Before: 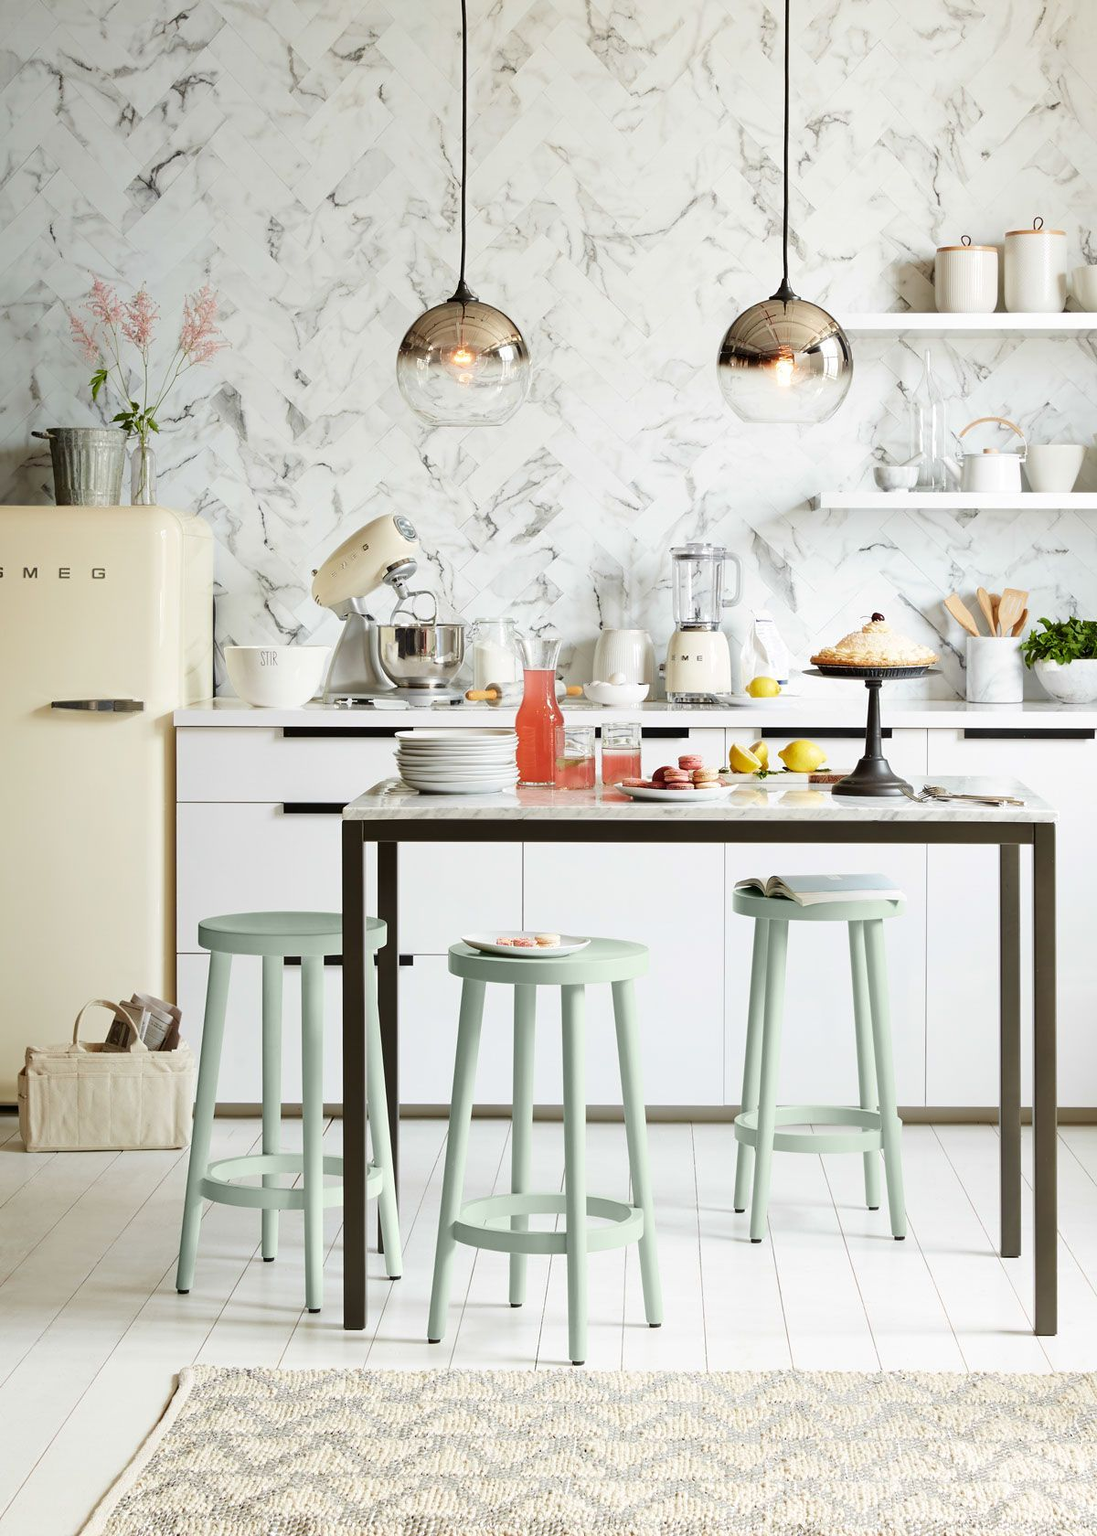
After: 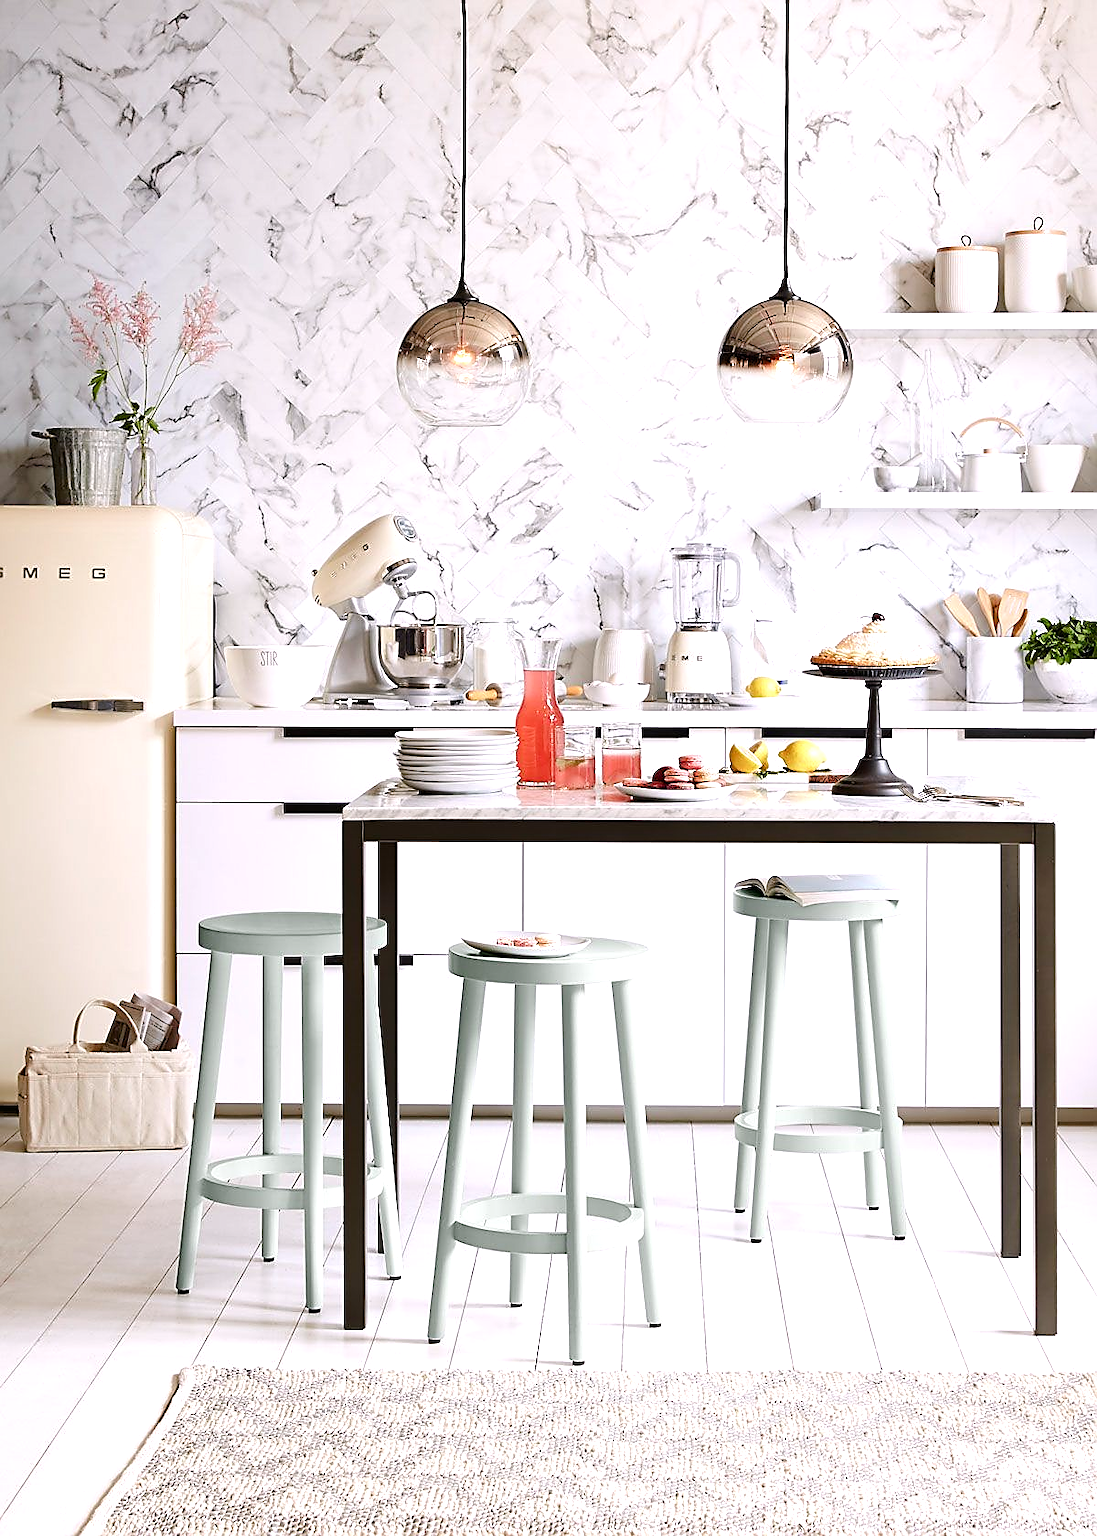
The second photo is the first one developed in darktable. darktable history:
color calibration: illuminant as shot in camera, x 0.363, y 0.385, temperature 4528.04 K
white balance: red 1.045, blue 0.932
local contrast: mode bilateral grid, contrast 10, coarseness 25, detail 110%, midtone range 0.2
color balance rgb: perceptual saturation grading › global saturation 20%, perceptual saturation grading › highlights -25%, perceptual saturation grading › shadows 25%
sharpen: radius 1.4, amount 1.25, threshold 0.7
tone equalizer: -8 EV -0.417 EV, -7 EV -0.389 EV, -6 EV -0.333 EV, -5 EV -0.222 EV, -3 EV 0.222 EV, -2 EV 0.333 EV, -1 EV 0.389 EV, +0 EV 0.417 EV, edges refinement/feathering 500, mask exposure compensation -1.57 EV, preserve details no
